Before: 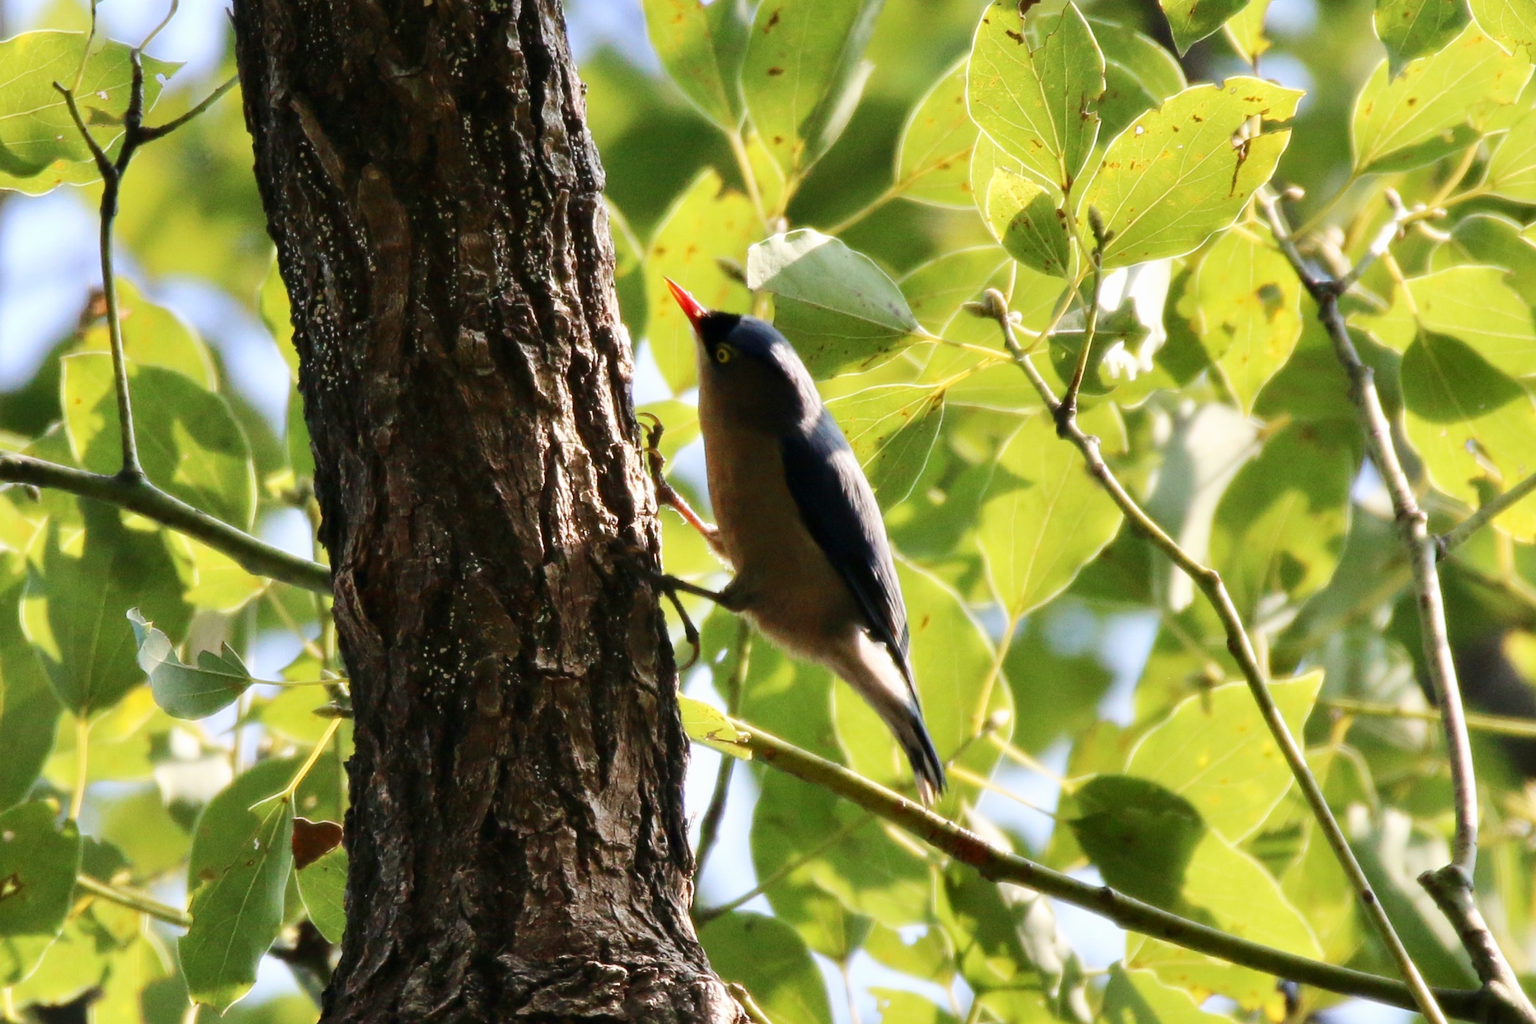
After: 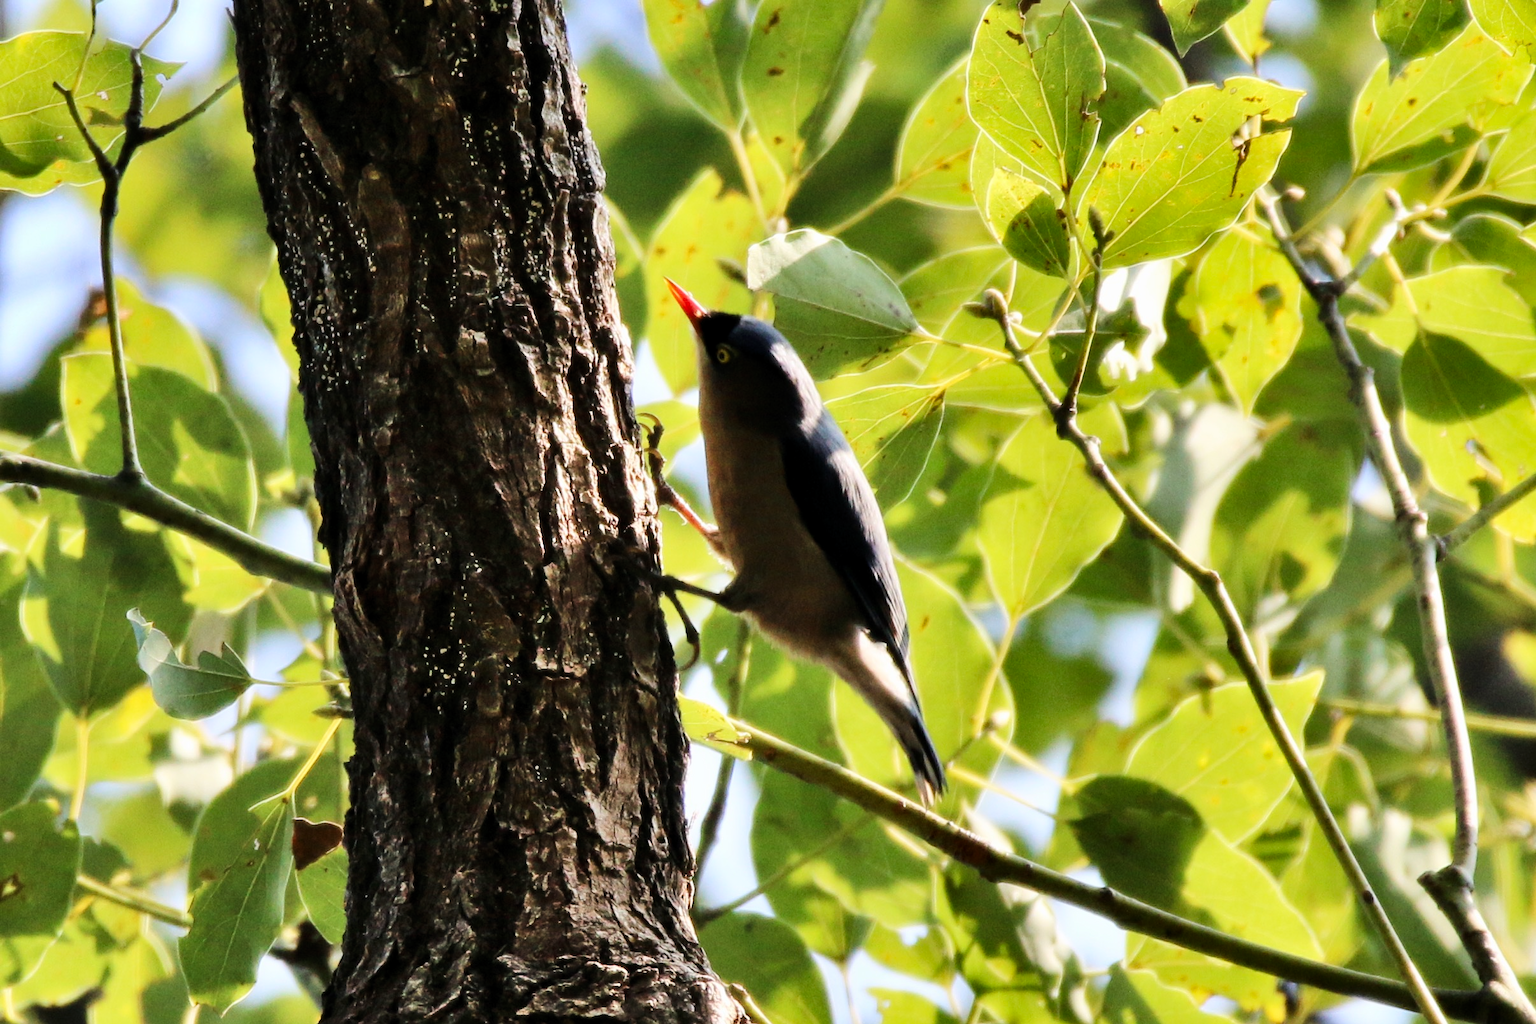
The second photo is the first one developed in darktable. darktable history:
tone curve: curves: ch0 [(0.021, 0) (0.104, 0.052) (0.496, 0.526) (0.737, 0.783) (1, 1)], color space Lab, linked channels, preserve colors none
shadows and highlights: soften with gaussian
white balance: emerald 1
